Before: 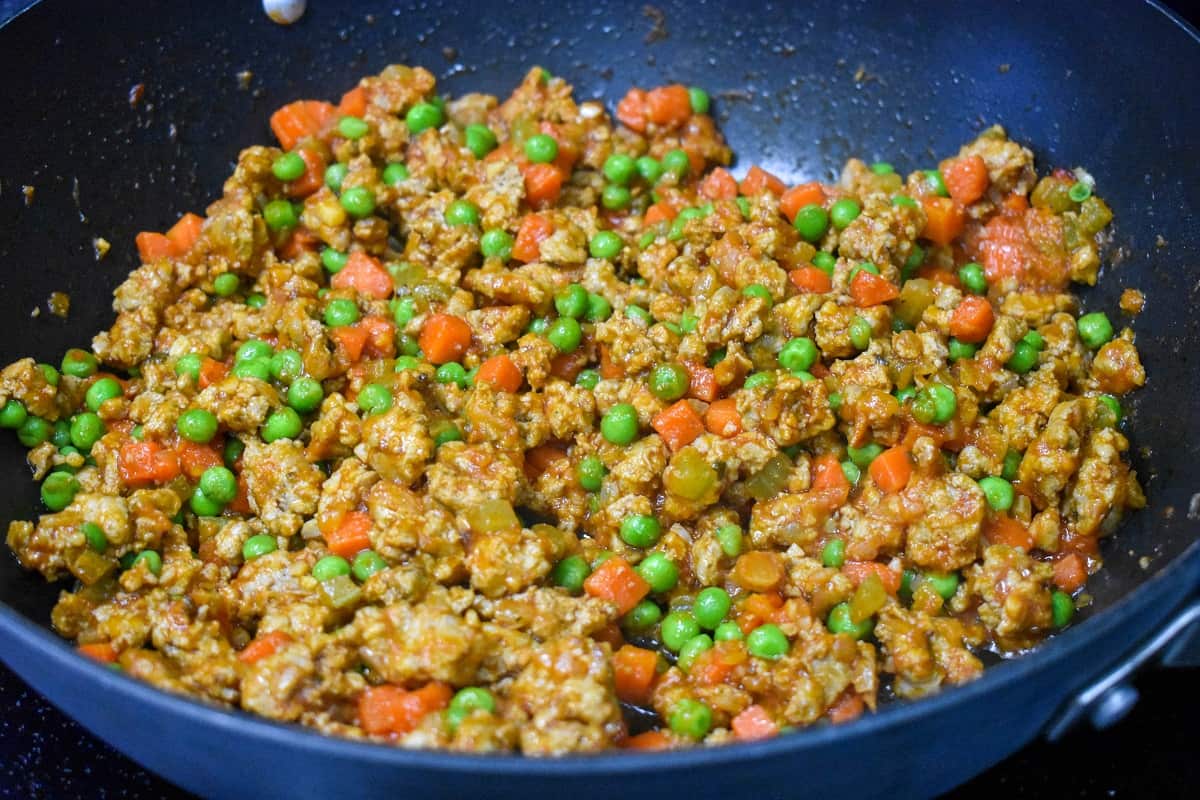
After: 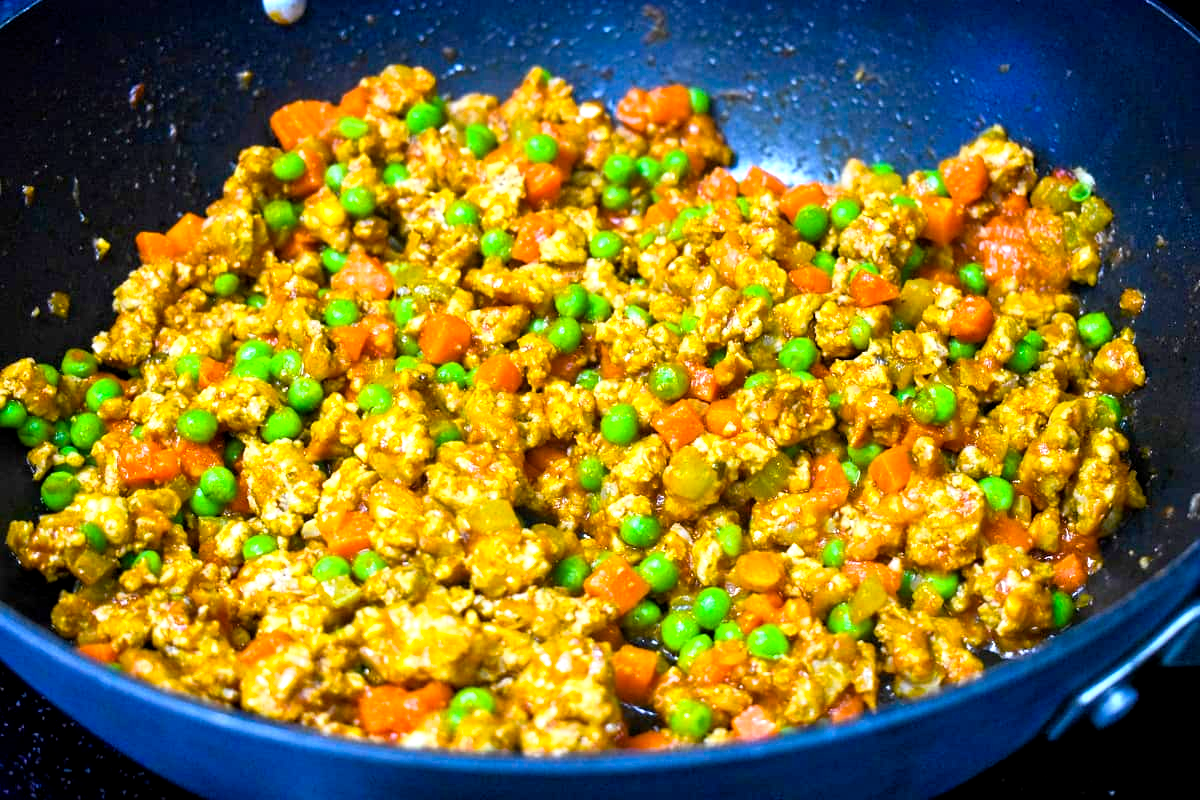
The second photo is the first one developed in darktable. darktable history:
color zones: mix -62.47%
color balance rgb: perceptual saturation grading › global saturation 36%, perceptual brilliance grading › global brilliance 10%, global vibrance 20%
exposure: black level correction 0.003, exposure 0.383 EV, compensate highlight preservation false
rgb curve: curves: ch0 [(0, 0) (0.078, 0.051) (0.929, 0.956) (1, 1)], compensate middle gray true
